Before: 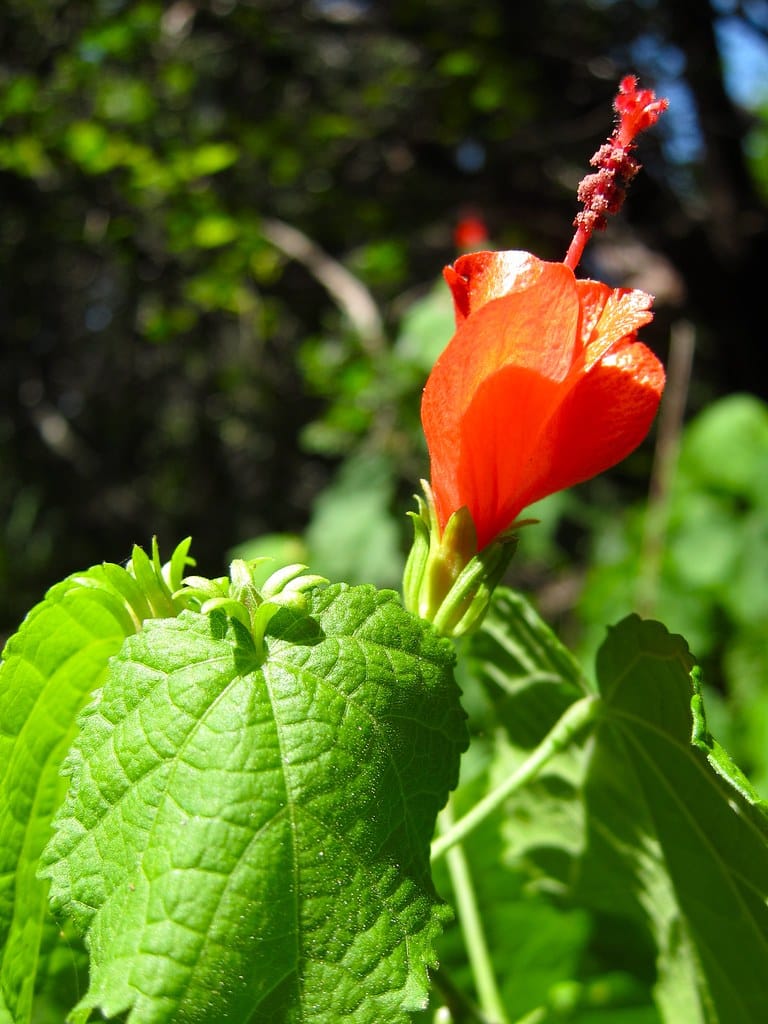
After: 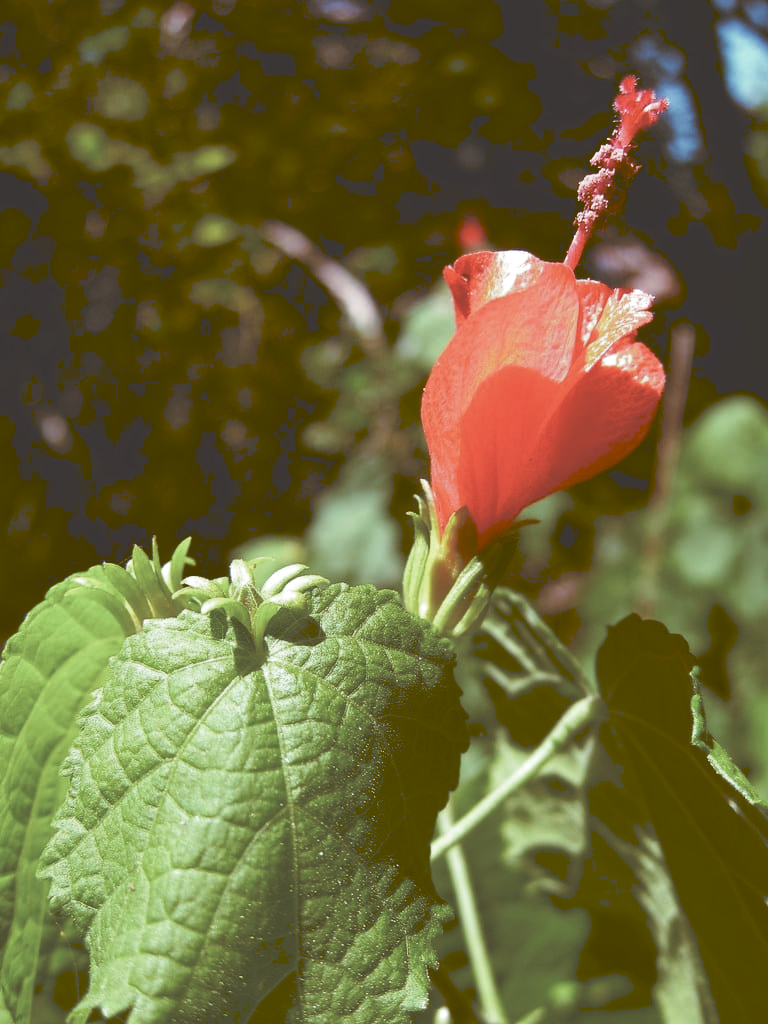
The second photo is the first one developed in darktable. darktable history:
tone curve: curves: ch0 [(0, 0) (0.003, 0.224) (0.011, 0.229) (0.025, 0.234) (0.044, 0.242) (0.069, 0.249) (0.1, 0.256) (0.136, 0.265) (0.177, 0.285) (0.224, 0.304) (0.277, 0.337) (0.335, 0.385) (0.399, 0.435) (0.468, 0.507) (0.543, 0.59) (0.623, 0.674) (0.709, 0.763) (0.801, 0.852) (0.898, 0.931) (1, 1)], preserve colors none
color look up table: target L [91.34, 85.07, 78.7, 77.31, 68.11, 58.06, 59.7, 46.86, 51.62, 40.44, 22.48, 200.79, 102.86, 79.72, 69.96, 58.19, 59.09, 51.63, 51.02, 50.94, 34.54, 32.91, 21.27, 19.99, 7.665, 1.085, 92.72, 80.36, 78.57, 84.43, 67.25, 79.49, 69.2, 54.97, 69.3, 63.55, 63.67, 46.6, 45.02, 39.28, 36.02, 33.2, 29.25, 32.54, 13.9, 5.004, 93.45, 79.09, 46.48], target a [-17.97, -21.69, -40.82, -11.36, -19.75, -35.09, -26.85, -6.569, 2.77, -18.8, -7.029, 0, 0, -2.35, 24.11, 8.958, 35.98, 23, 50.01, 29.22, 16.67, 42.97, 13.31, 31.66, 26.53, 4.431, -0.518, -5.433, 13.65, 7.511, 5.866, 19.59, 35.73, 52.6, -12.38, 4.808, 30.82, 31.5, 7.612, 8.393, 6.89, 31.96, 25.32, 10.56, 10.09, 13.76, -36.43, -29.46, -13.27], target b [45.01, 31.71, 14.25, 1.894, 11.71, 36.28, -0.195, 31.86, 6.607, 32.47, 37.93, -0.001, -0.002, 38.74, 7.247, 46.91, 33.24, 25.86, 15.52, 4.799, 54.35, 55.29, 35.8, 30.67, 12.69, 1.498, 12.12, -6.911, -3.695, -1.14, -9.544, -9.413, -17.27, -7.655, -25.5, -34.44, -28.85, -8.758, -35.18, -16.64, -2.68, -22.7, -46.04, -58.74, 23.05, 7.682, 13.49, -9.299, -14.73], num patches 49
